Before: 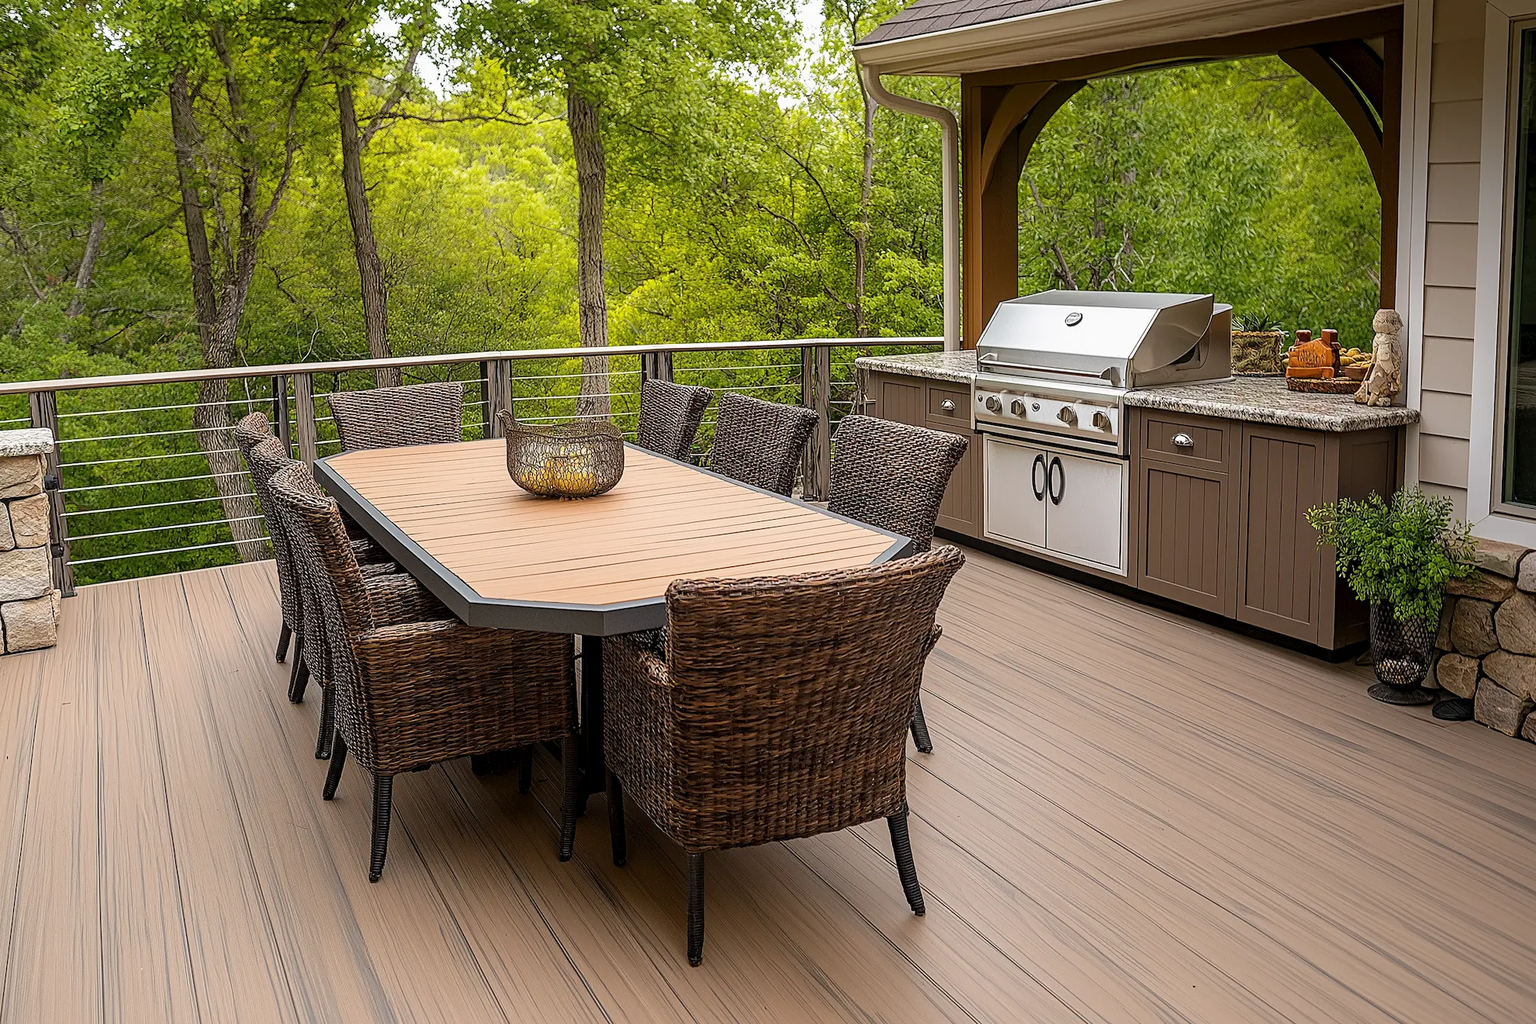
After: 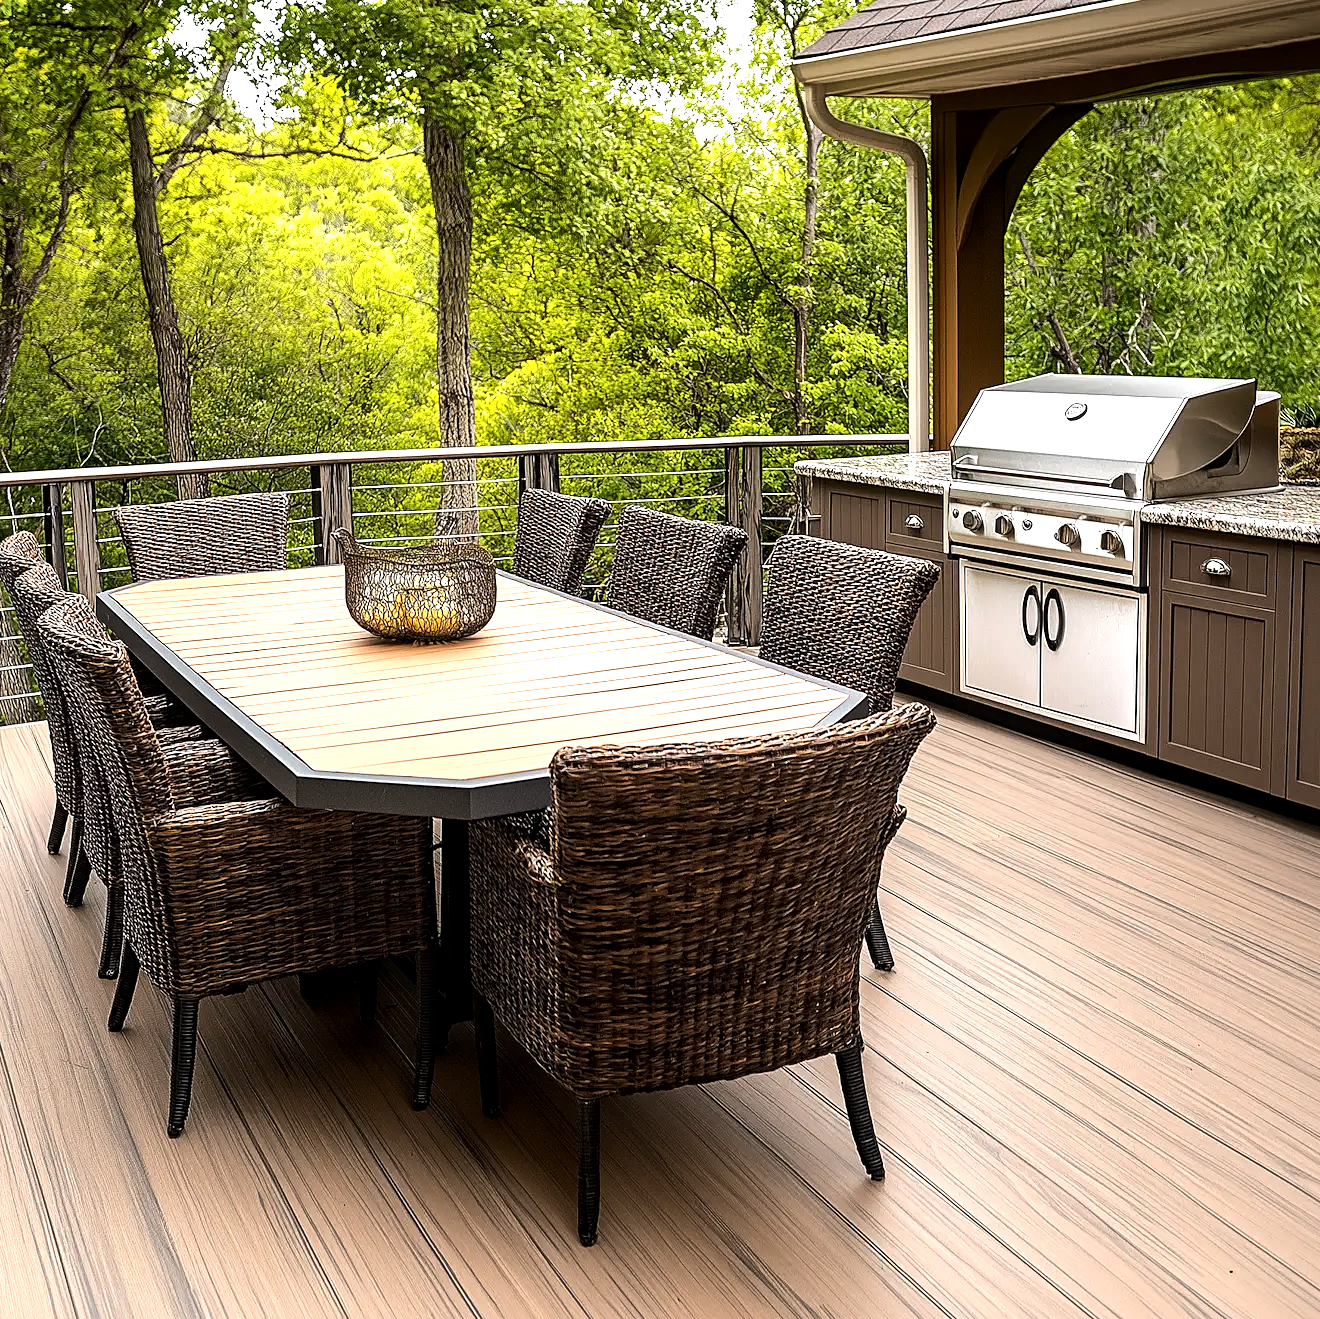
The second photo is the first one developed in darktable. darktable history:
local contrast: mode bilateral grid, contrast 20, coarseness 50, detail 130%, midtone range 0.2
crop and rotate: left 15.58%, right 17.707%
tone equalizer: -8 EV -1.06 EV, -7 EV -1.02 EV, -6 EV -0.827 EV, -5 EV -0.595 EV, -3 EV 0.56 EV, -2 EV 0.86 EV, -1 EV 1 EV, +0 EV 1.07 EV, edges refinement/feathering 500, mask exposure compensation -1.57 EV, preserve details no
